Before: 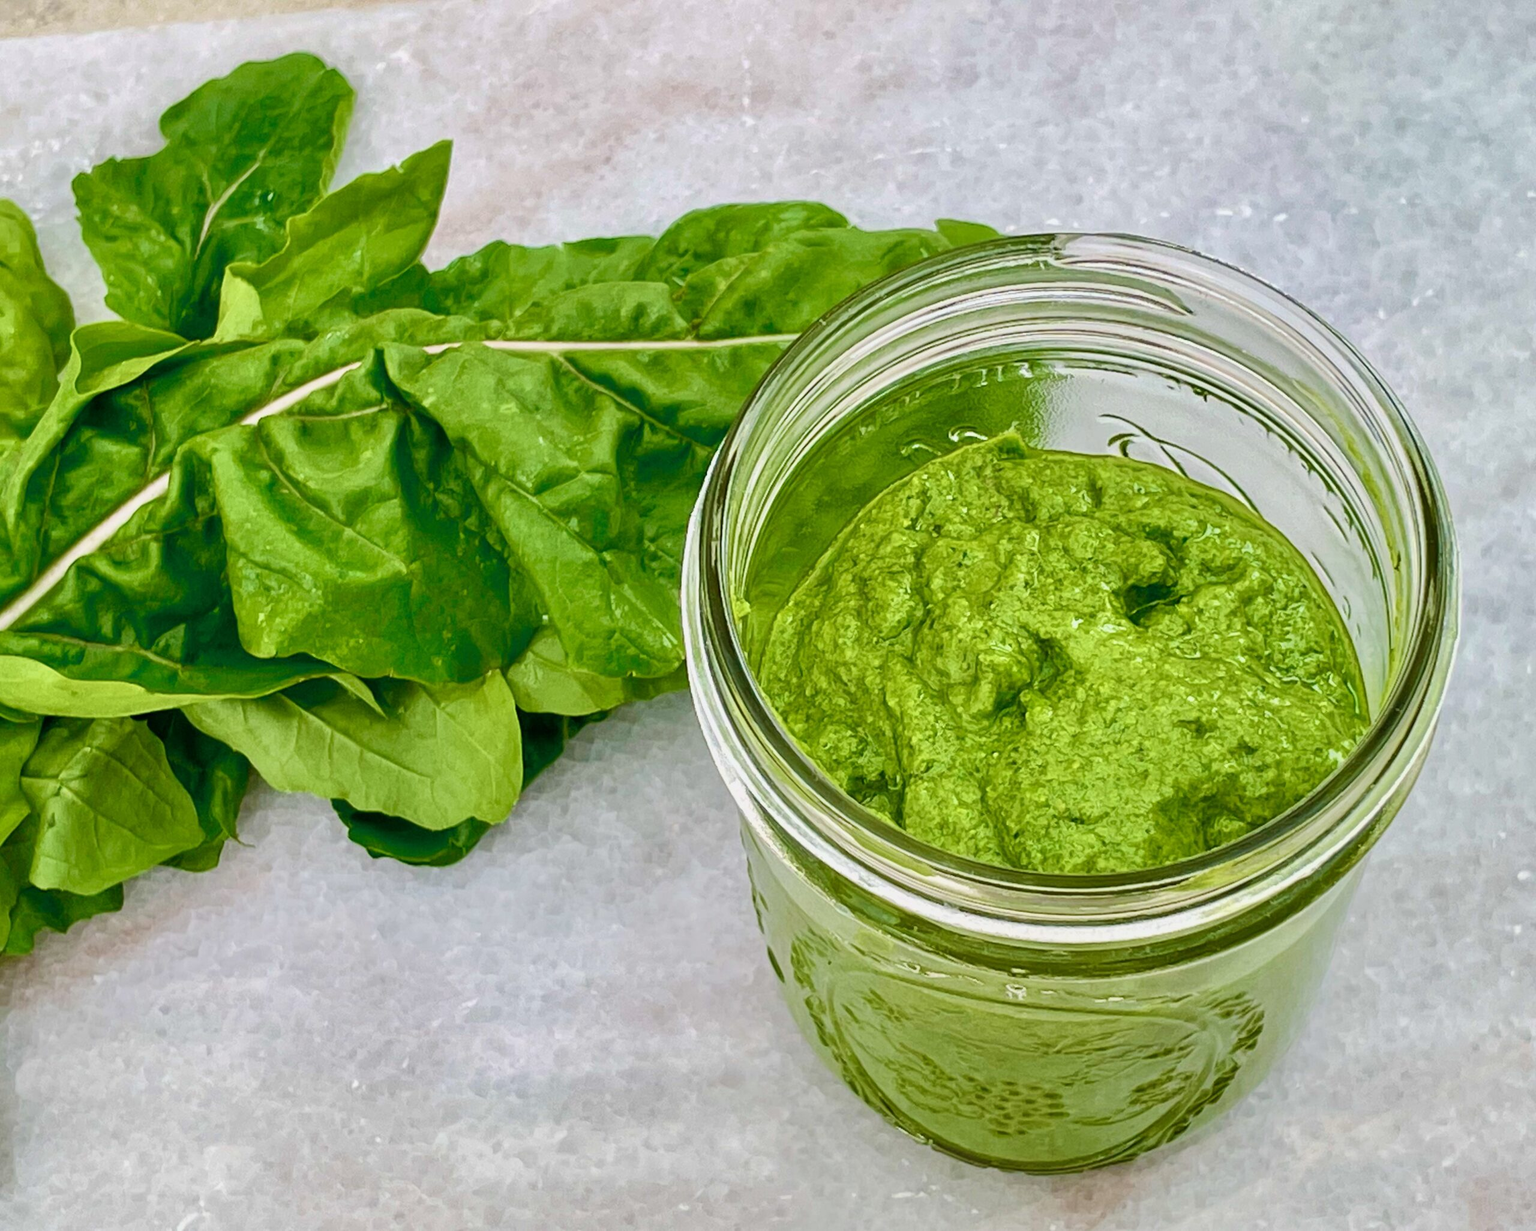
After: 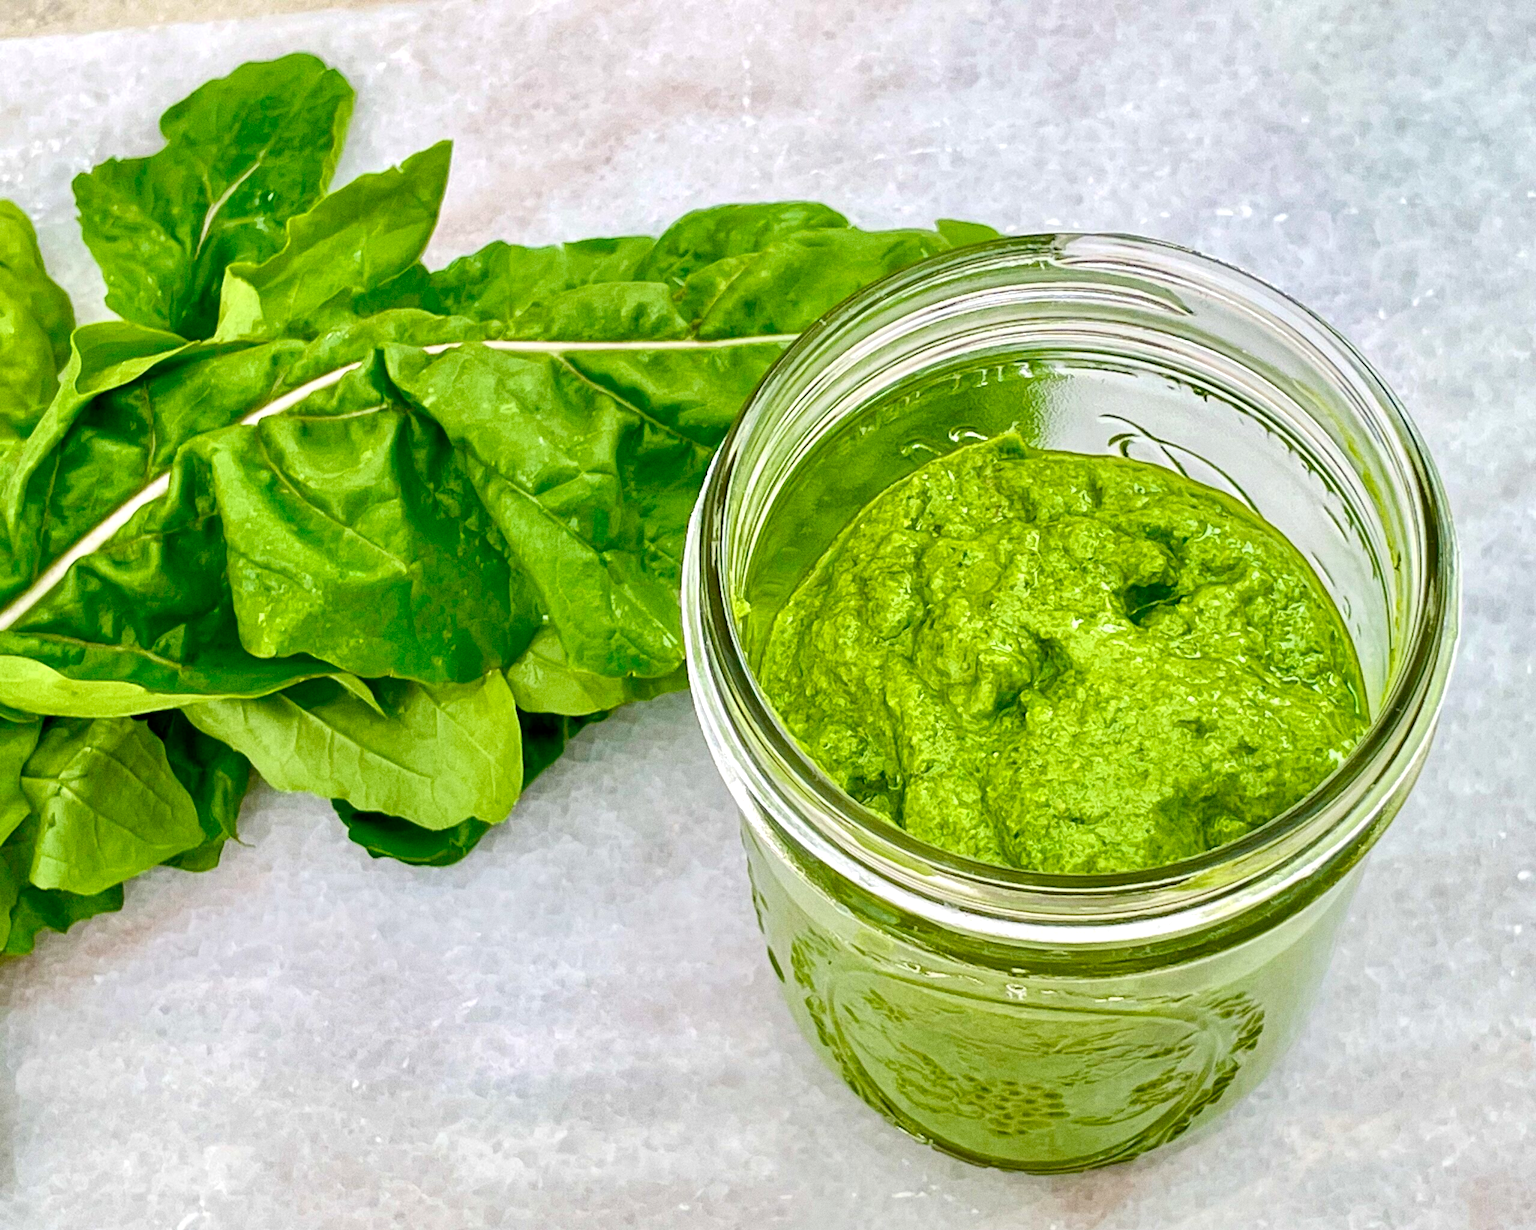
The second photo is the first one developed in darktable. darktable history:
grain: coarseness 0.09 ISO
exposure: exposure 0.376 EV, compensate highlight preservation false
